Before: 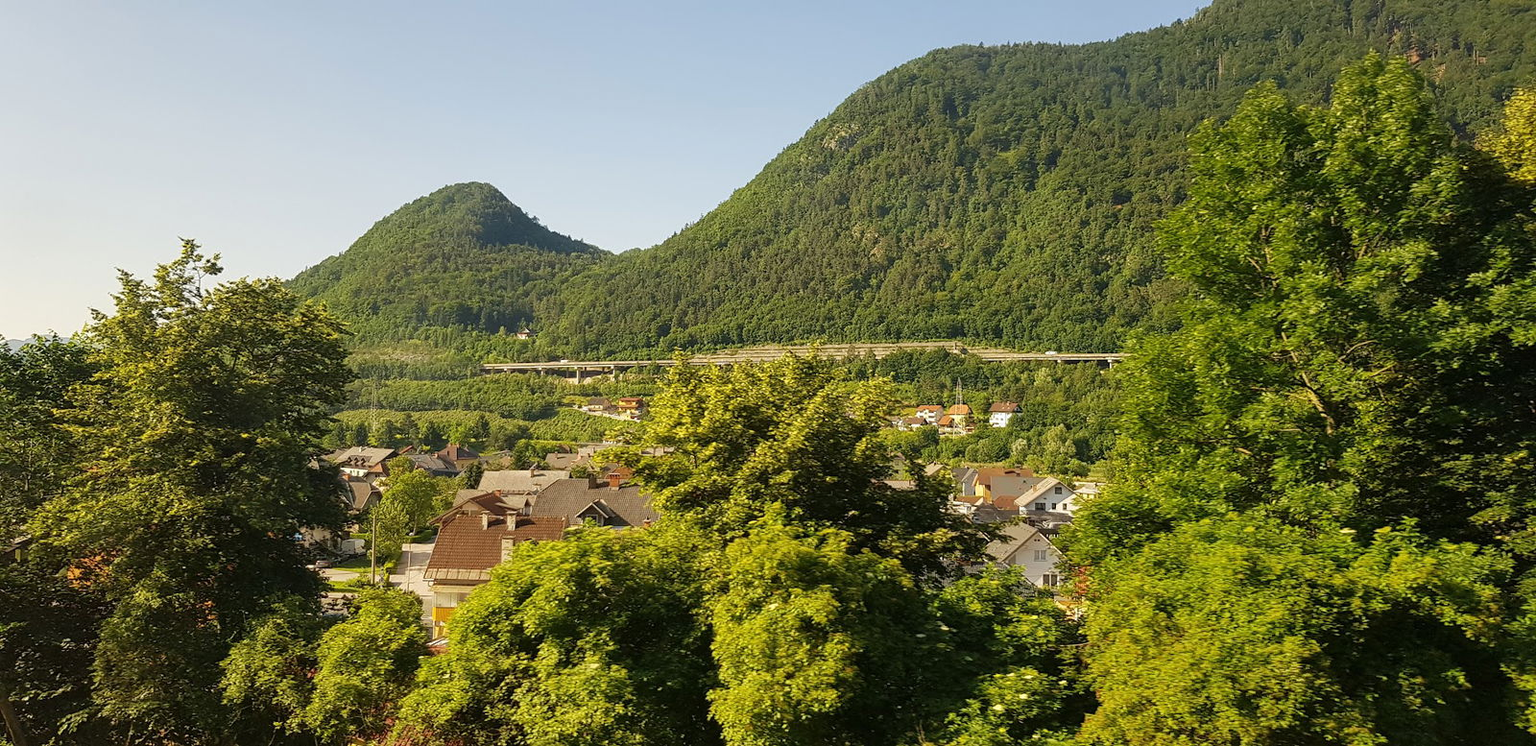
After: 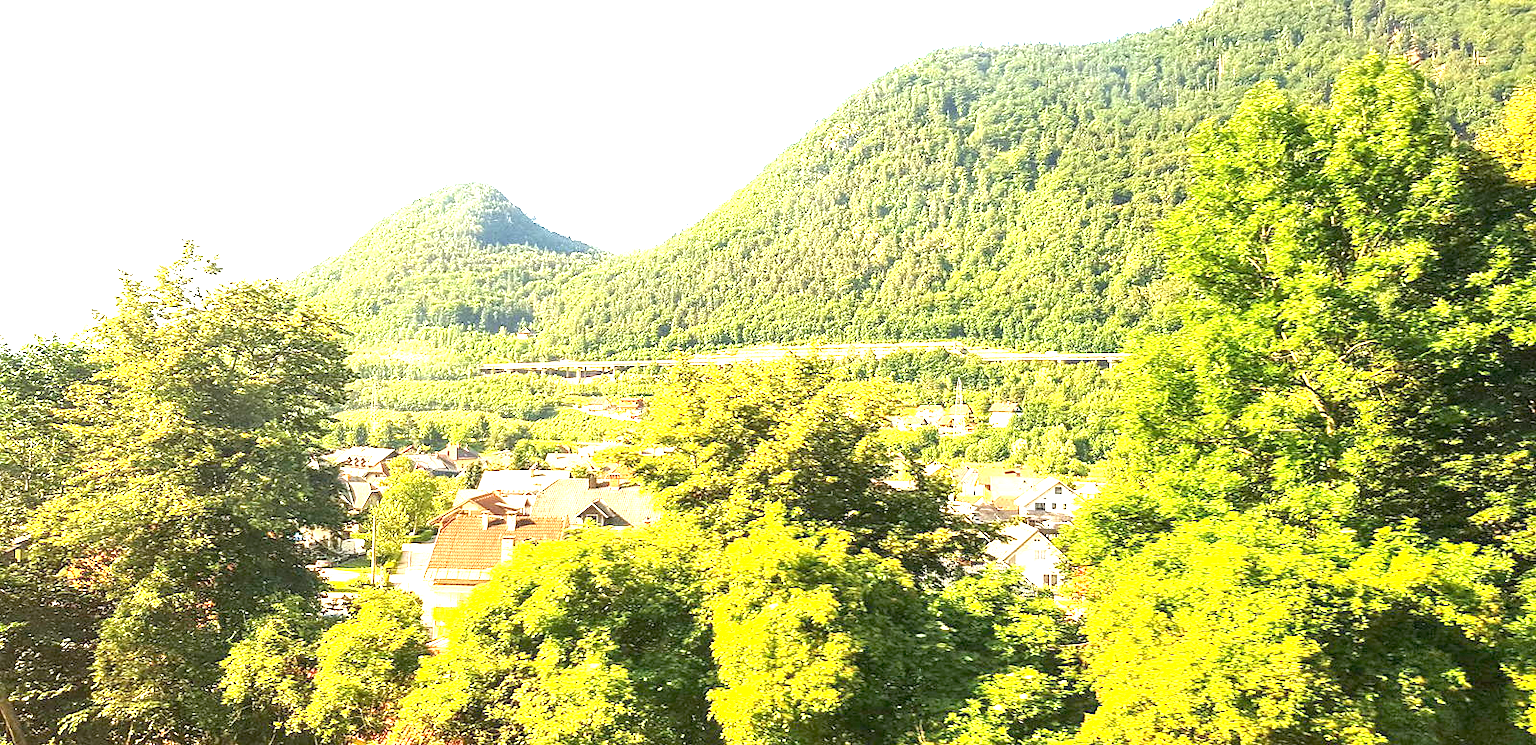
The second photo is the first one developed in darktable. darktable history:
exposure: black level correction 0.001, exposure 2.607 EV, compensate exposure bias true, compensate highlight preservation false
local contrast: on, module defaults
